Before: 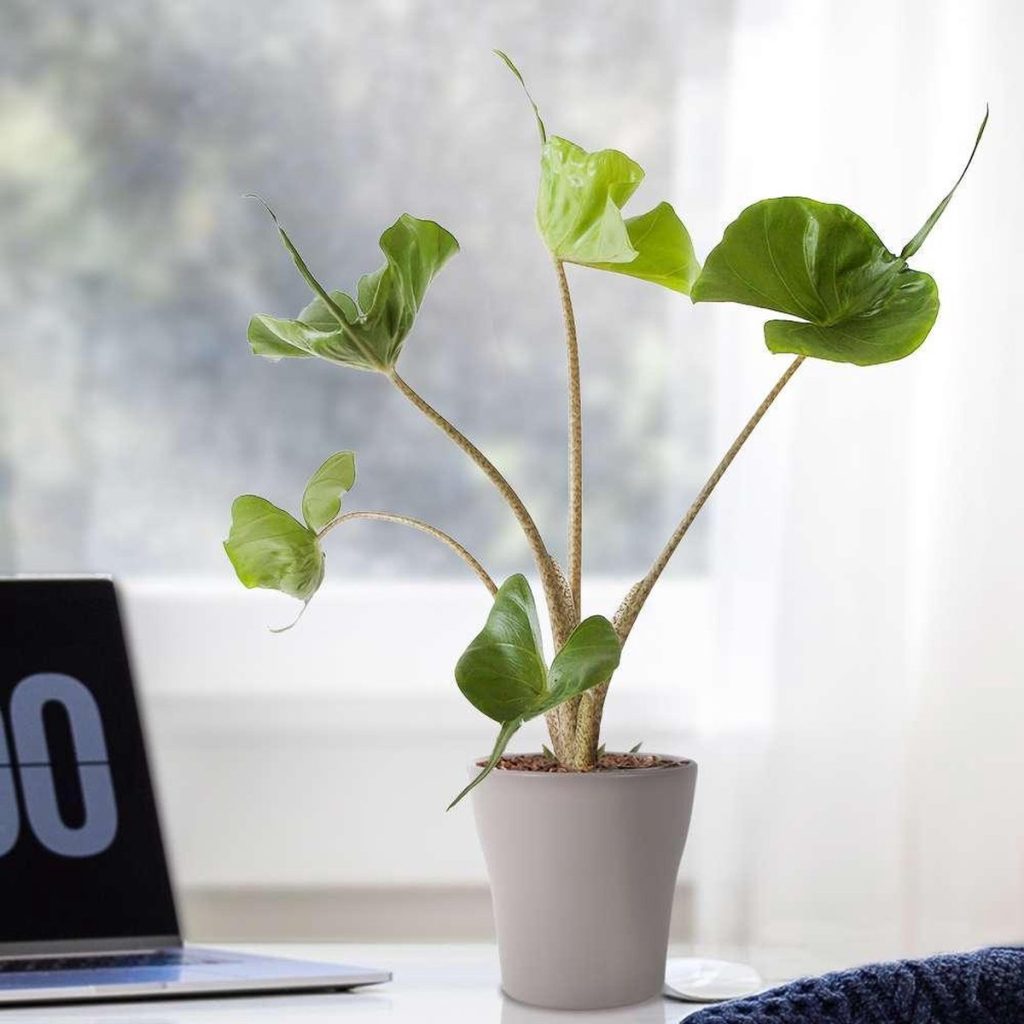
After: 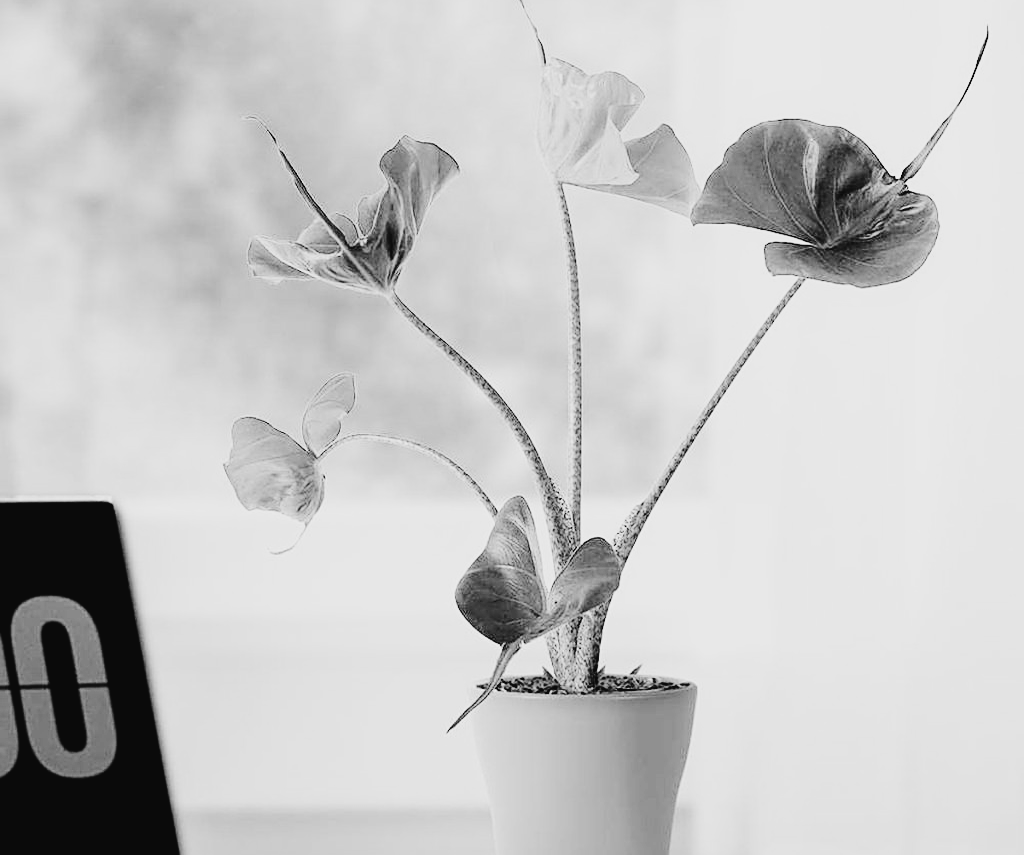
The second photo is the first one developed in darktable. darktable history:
tone curve: curves: ch0 [(0, 0.026) (0.104, 0.1) (0.233, 0.262) (0.398, 0.507) (0.498, 0.621) (0.65, 0.757) (0.835, 0.883) (1, 0.961)]; ch1 [(0, 0) (0.346, 0.307) (0.408, 0.369) (0.453, 0.457) (0.482, 0.476) (0.502, 0.498) (0.521, 0.507) (0.553, 0.554) (0.638, 0.646) (0.693, 0.727) (1, 1)]; ch2 [(0, 0) (0.366, 0.337) (0.434, 0.46) (0.485, 0.494) (0.5, 0.494) (0.511, 0.508) (0.537, 0.55) (0.579, 0.599) (0.663, 0.67) (1, 1)], color space Lab, independent channels, preserve colors none
monochrome: a -3.63, b -0.465
filmic rgb: black relative exposure -5 EV, hardness 2.88, contrast 1.4, highlights saturation mix -20%
crop: top 7.625%, bottom 8.027%
color correction: highlights a* 14.52, highlights b* 4.84
sharpen: on, module defaults
